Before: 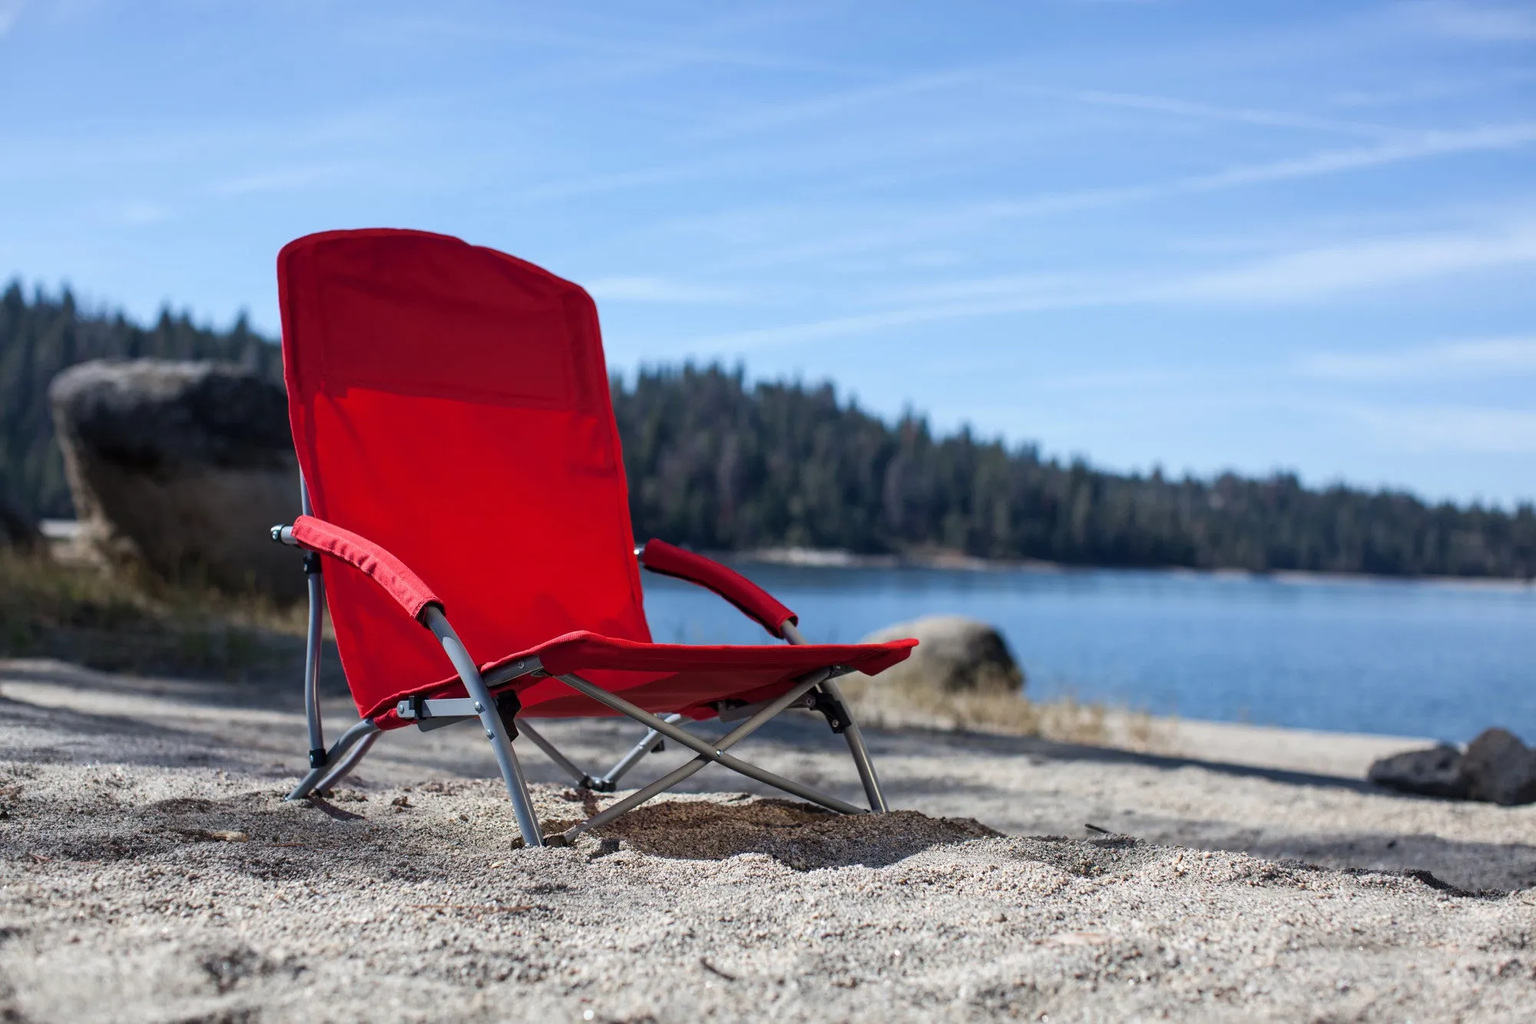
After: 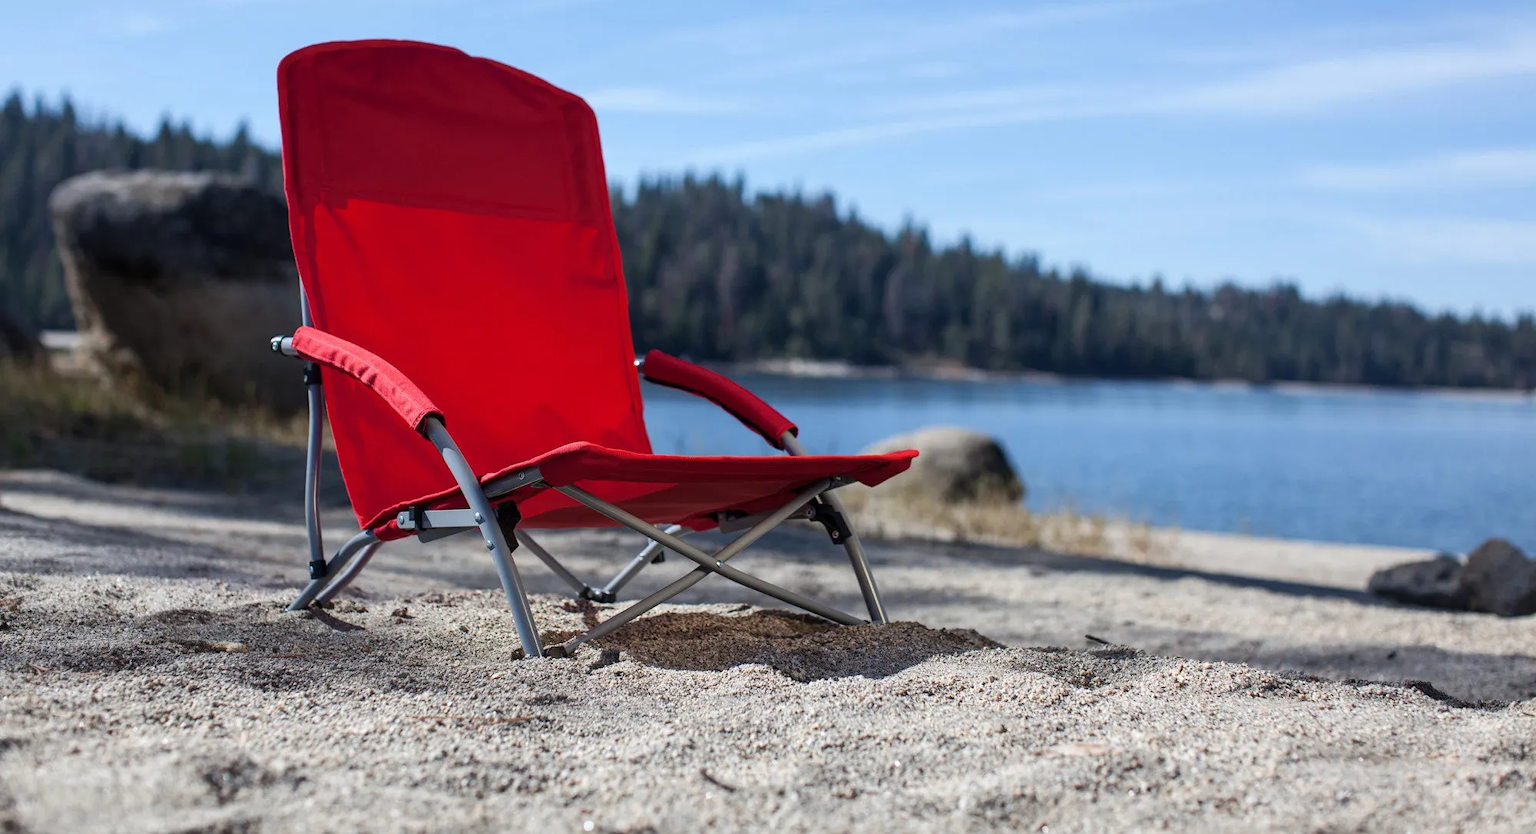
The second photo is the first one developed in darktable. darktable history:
crop and rotate: top 18.507%
